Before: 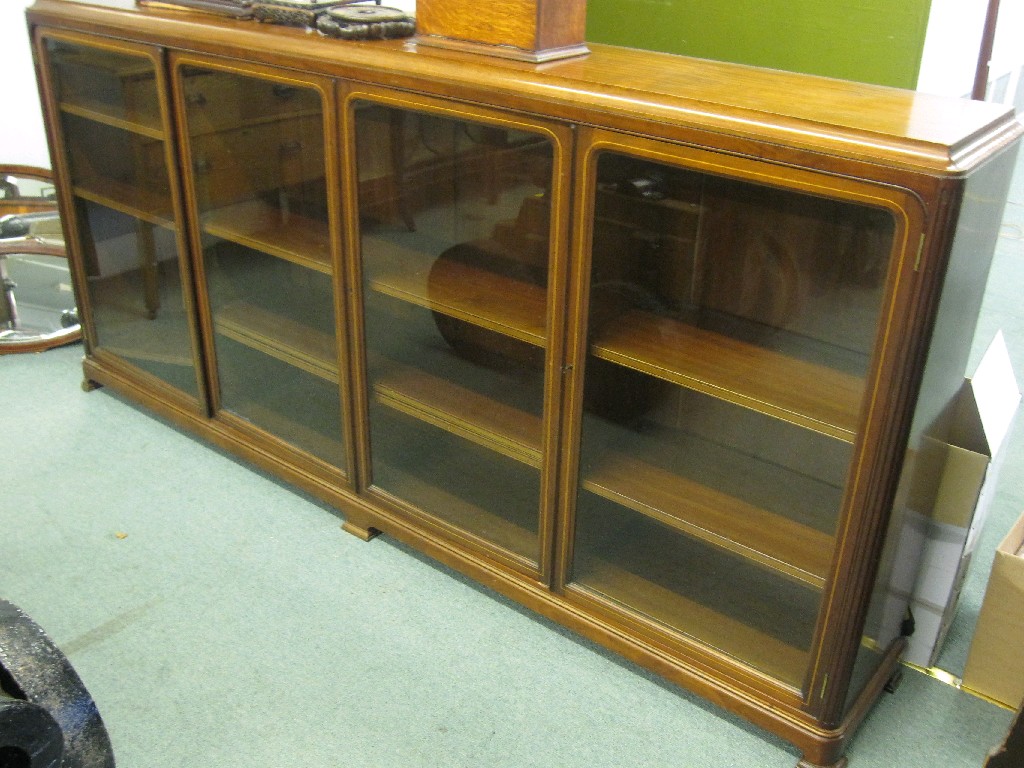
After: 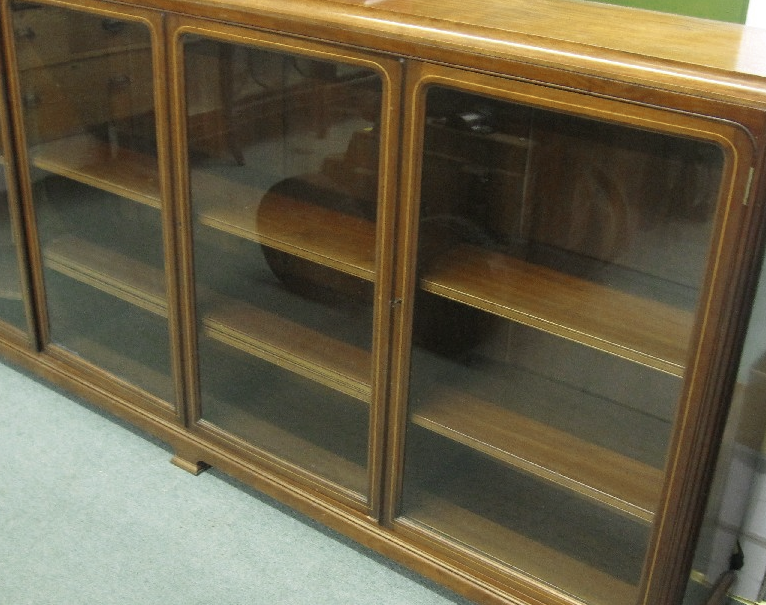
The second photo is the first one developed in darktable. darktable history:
tone equalizer: on, module defaults
crop: left 16.768%, top 8.653%, right 8.362%, bottom 12.485%
color zones: curves: ch0 [(0, 0.5) (0.125, 0.4) (0.25, 0.5) (0.375, 0.4) (0.5, 0.4) (0.625, 0.35) (0.75, 0.35) (0.875, 0.5)]; ch1 [(0, 0.35) (0.125, 0.45) (0.25, 0.35) (0.375, 0.35) (0.5, 0.35) (0.625, 0.35) (0.75, 0.45) (0.875, 0.35)]; ch2 [(0, 0.6) (0.125, 0.5) (0.25, 0.5) (0.375, 0.6) (0.5, 0.6) (0.625, 0.5) (0.75, 0.5) (0.875, 0.5)]
